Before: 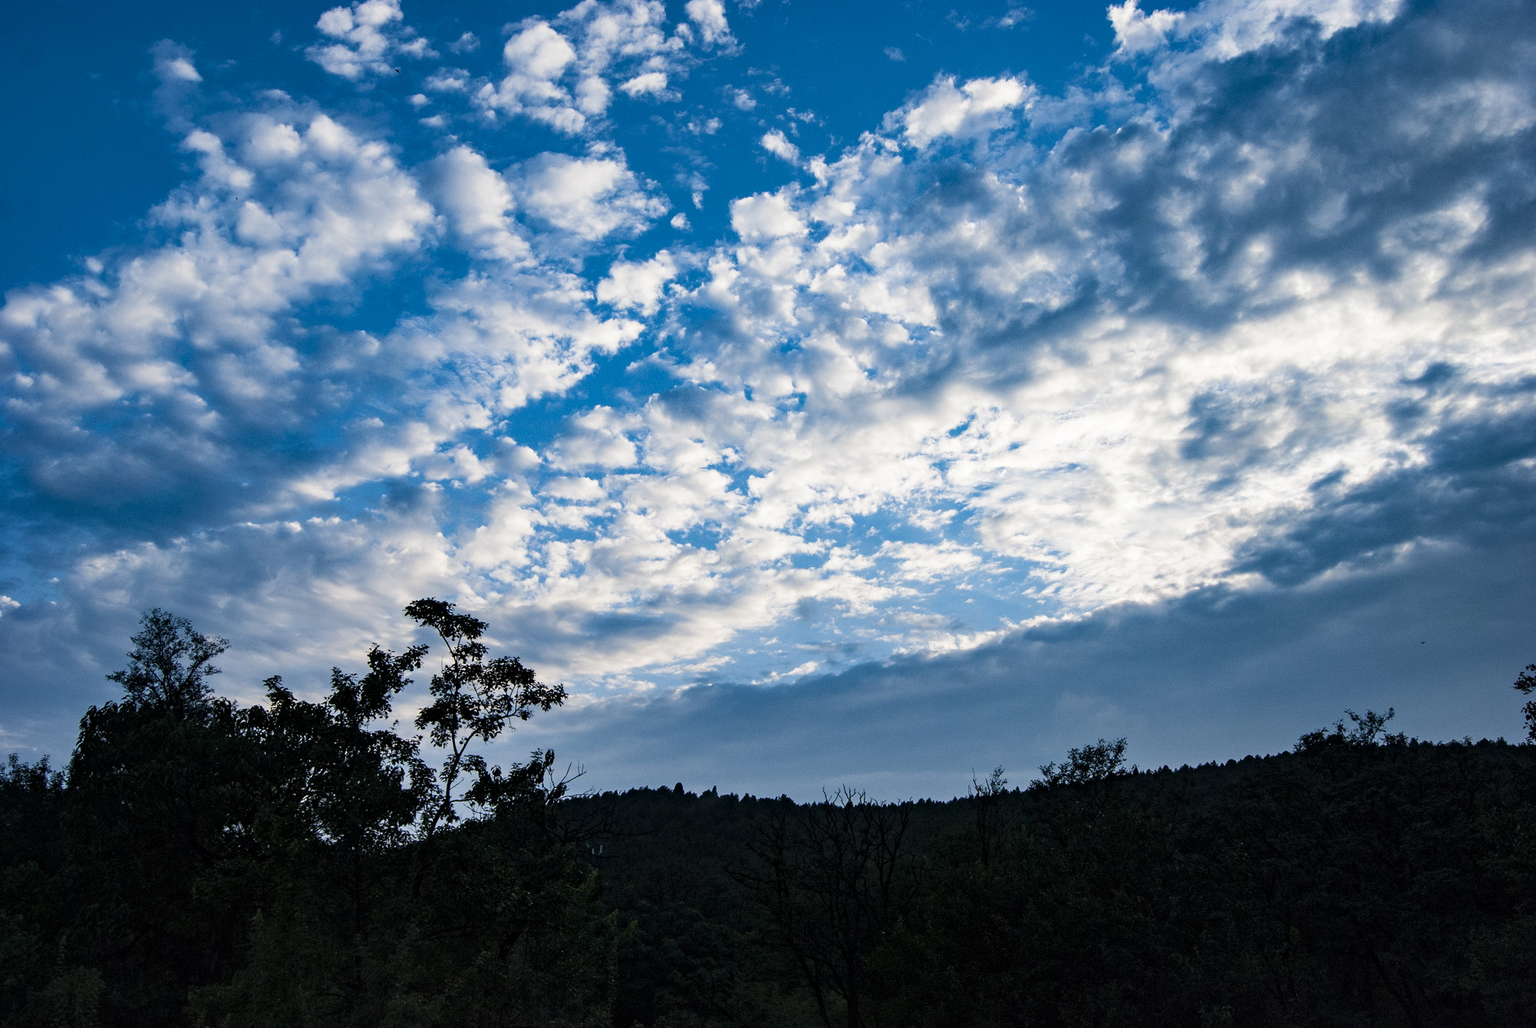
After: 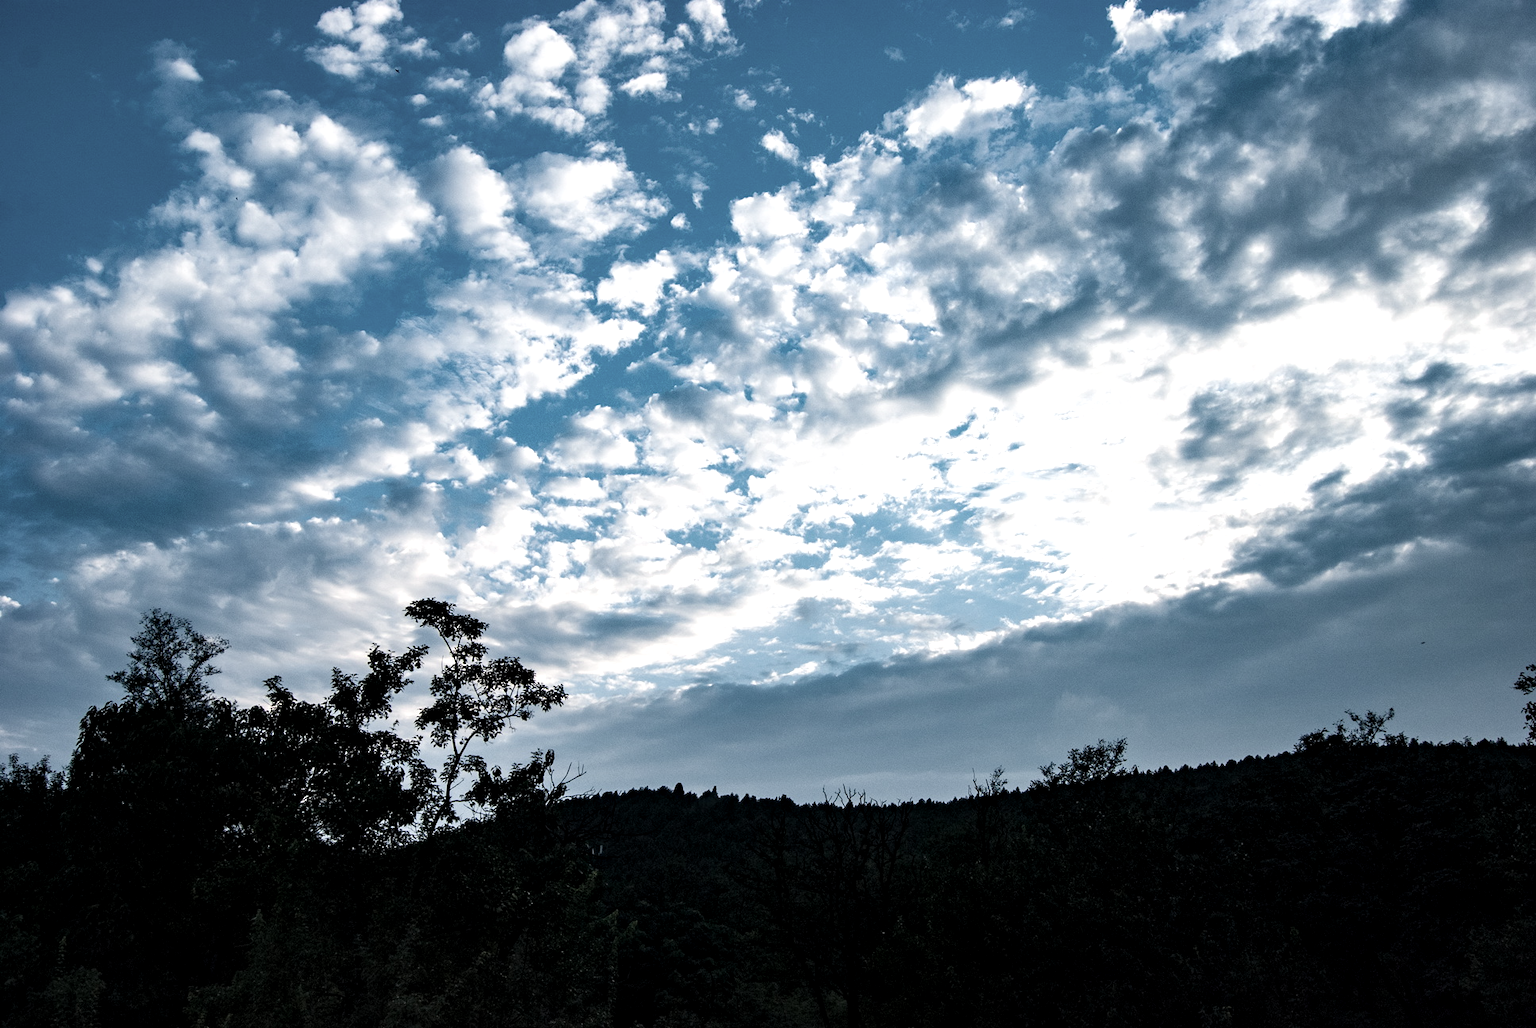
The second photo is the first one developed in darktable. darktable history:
exposure: black level correction 0.001, exposure 0.499 EV, compensate highlight preservation false
color zones: curves: ch0 [(0, 0.6) (0.129, 0.585) (0.193, 0.596) (0.429, 0.5) (0.571, 0.5) (0.714, 0.5) (0.857, 0.5) (1, 0.6)]; ch1 [(0, 0.453) (0.112, 0.245) (0.213, 0.252) (0.429, 0.233) (0.571, 0.231) (0.683, 0.242) (0.857, 0.296) (1, 0.453)]
